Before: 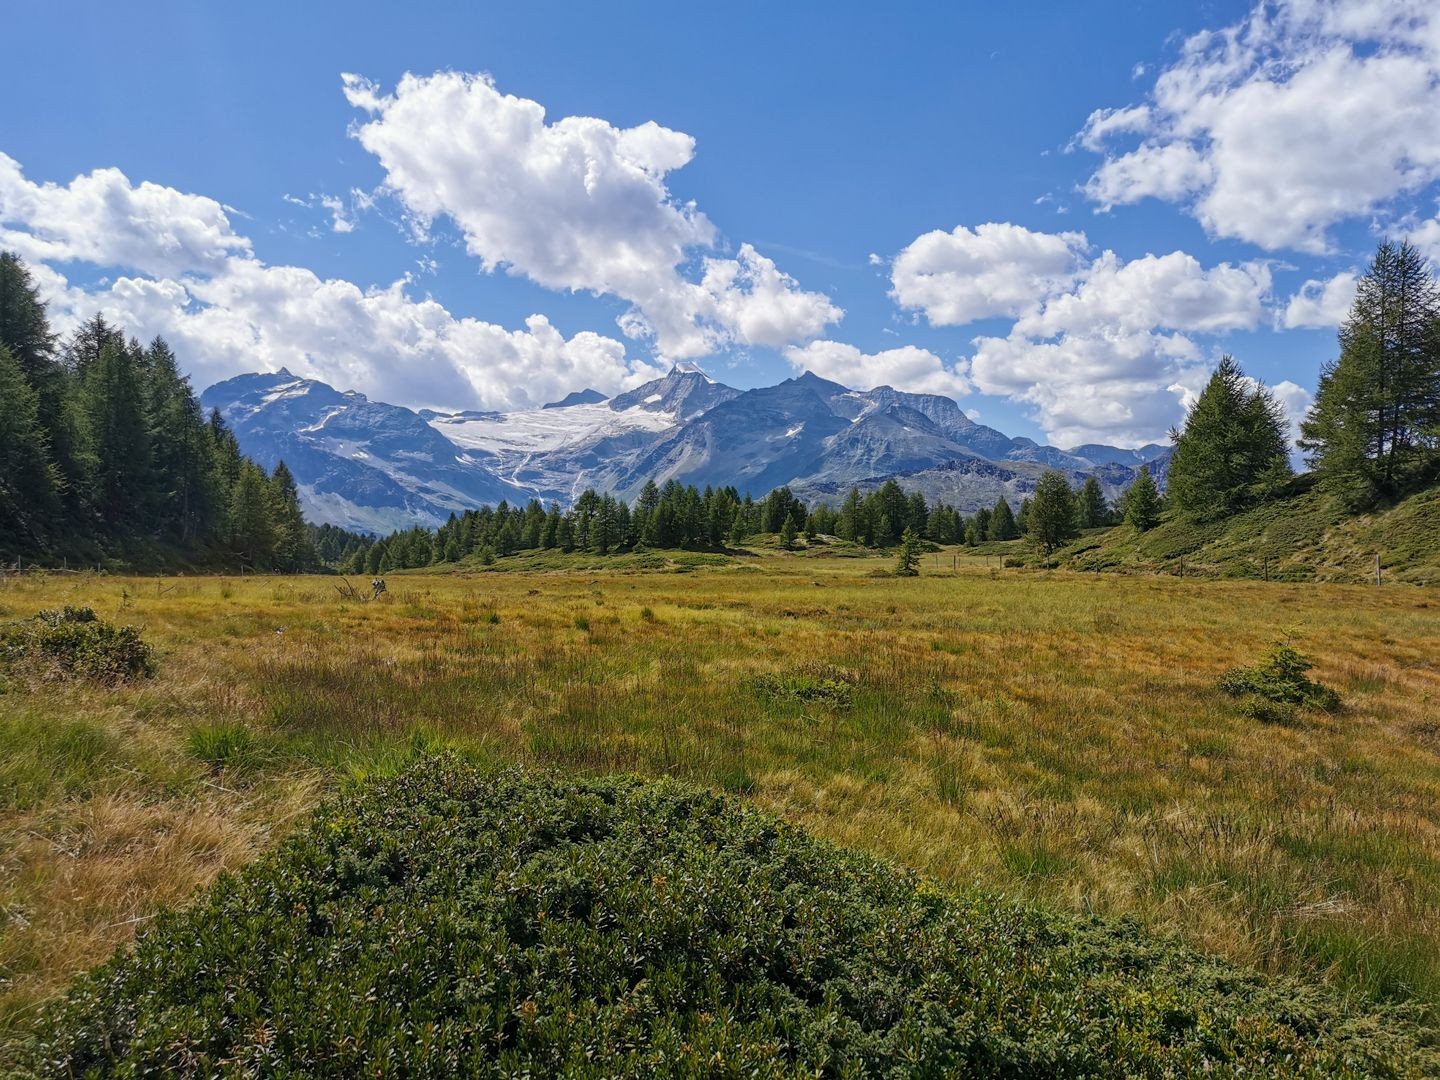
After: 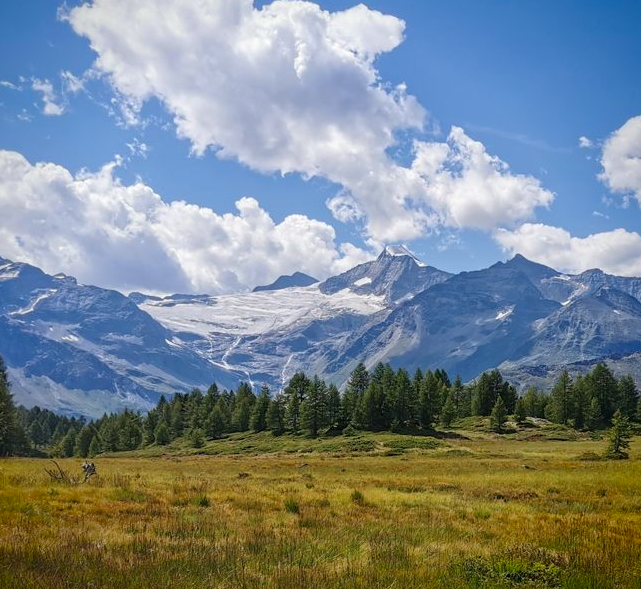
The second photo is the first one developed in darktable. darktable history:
crop: left 20.176%, top 10.888%, right 35.275%, bottom 34.548%
vignetting: fall-off radius 61.2%, saturation 0.382, unbound false
